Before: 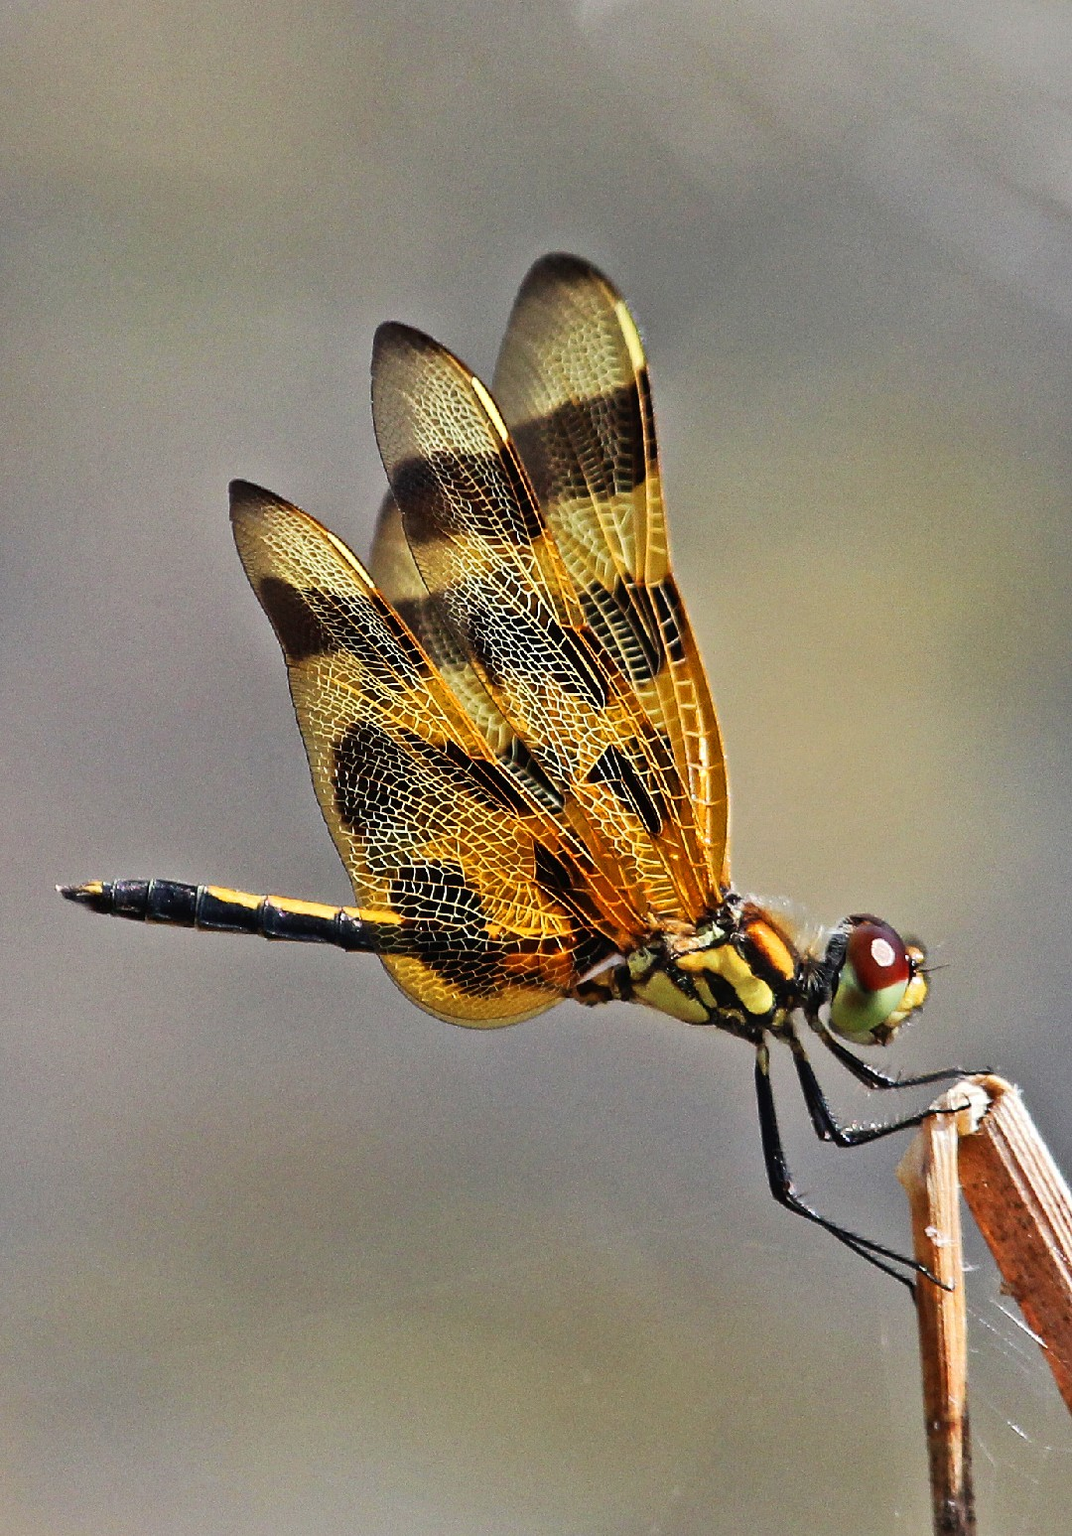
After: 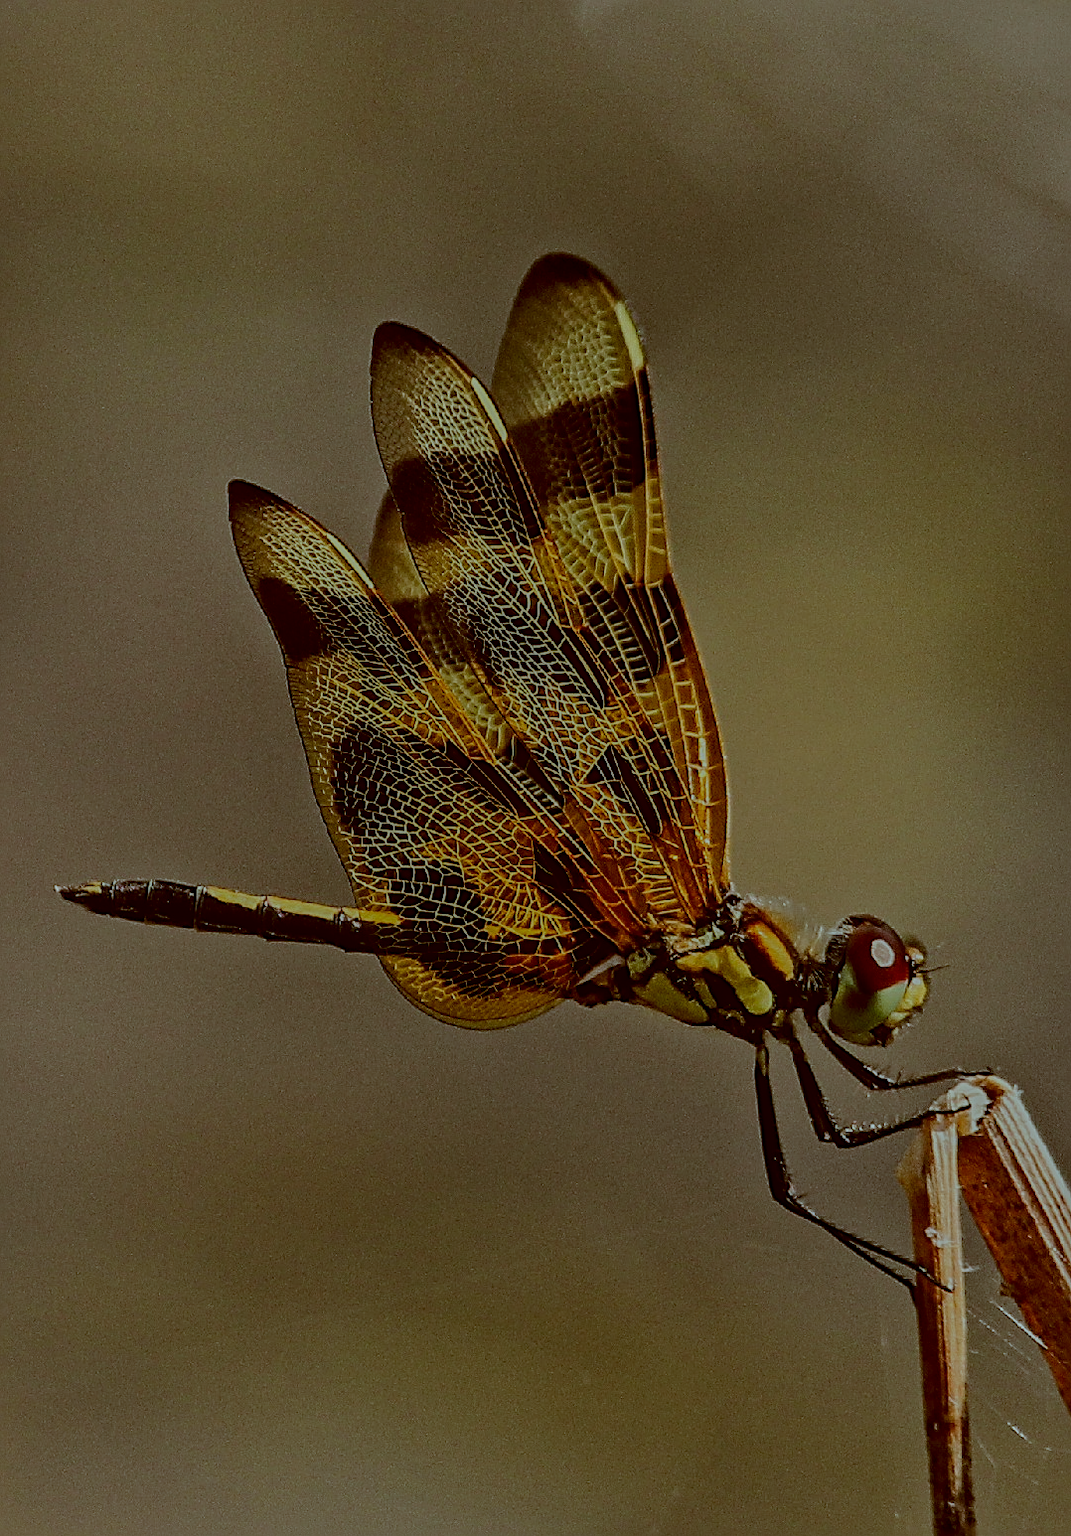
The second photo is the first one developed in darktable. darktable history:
local contrast: highlights 0%, shadows 0%, detail 133%
sharpen: radius 2.543, amount 0.636
color correction: highlights a* -14.62, highlights b* -16.22, shadows a* 10.12, shadows b* 29.4
tone equalizer: -8 EV -2 EV, -7 EV -2 EV, -6 EV -2 EV, -5 EV -2 EV, -4 EV -2 EV, -3 EV -2 EV, -2 EV -2 EV, -1 EV -1.63 EV, +0 EV -2 EV
crop and rotate: left 0.126%
